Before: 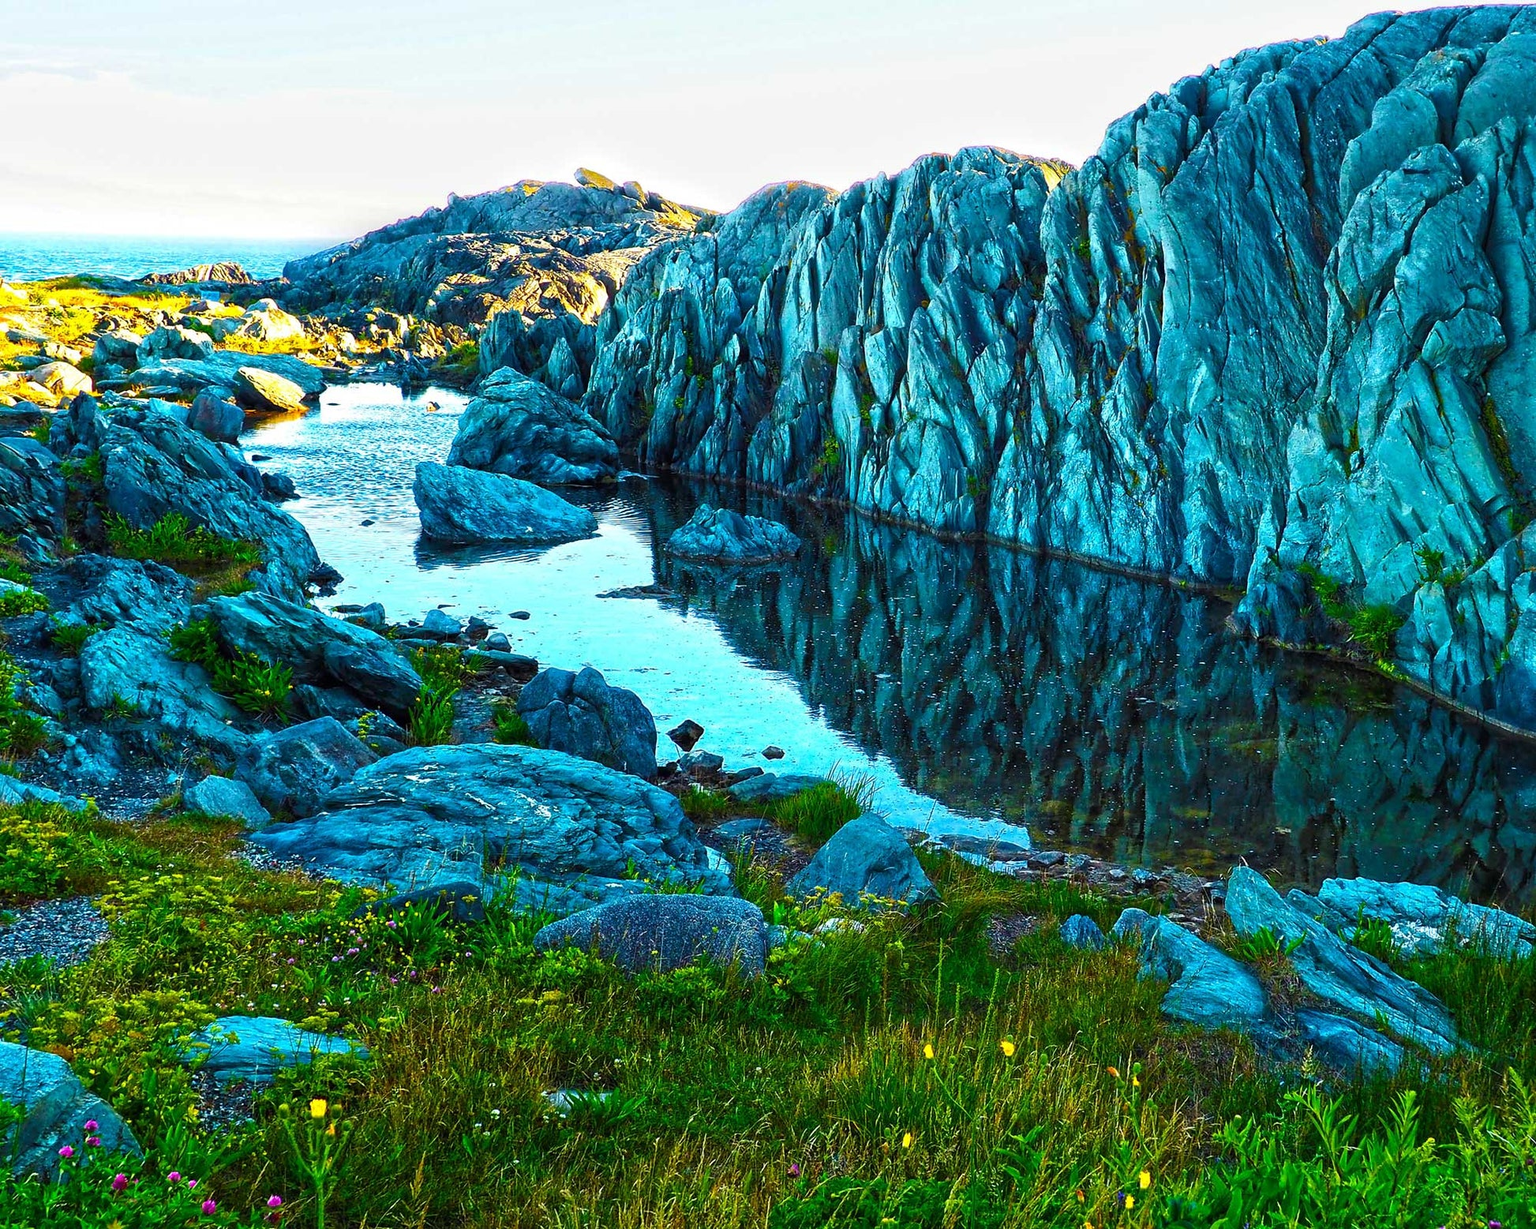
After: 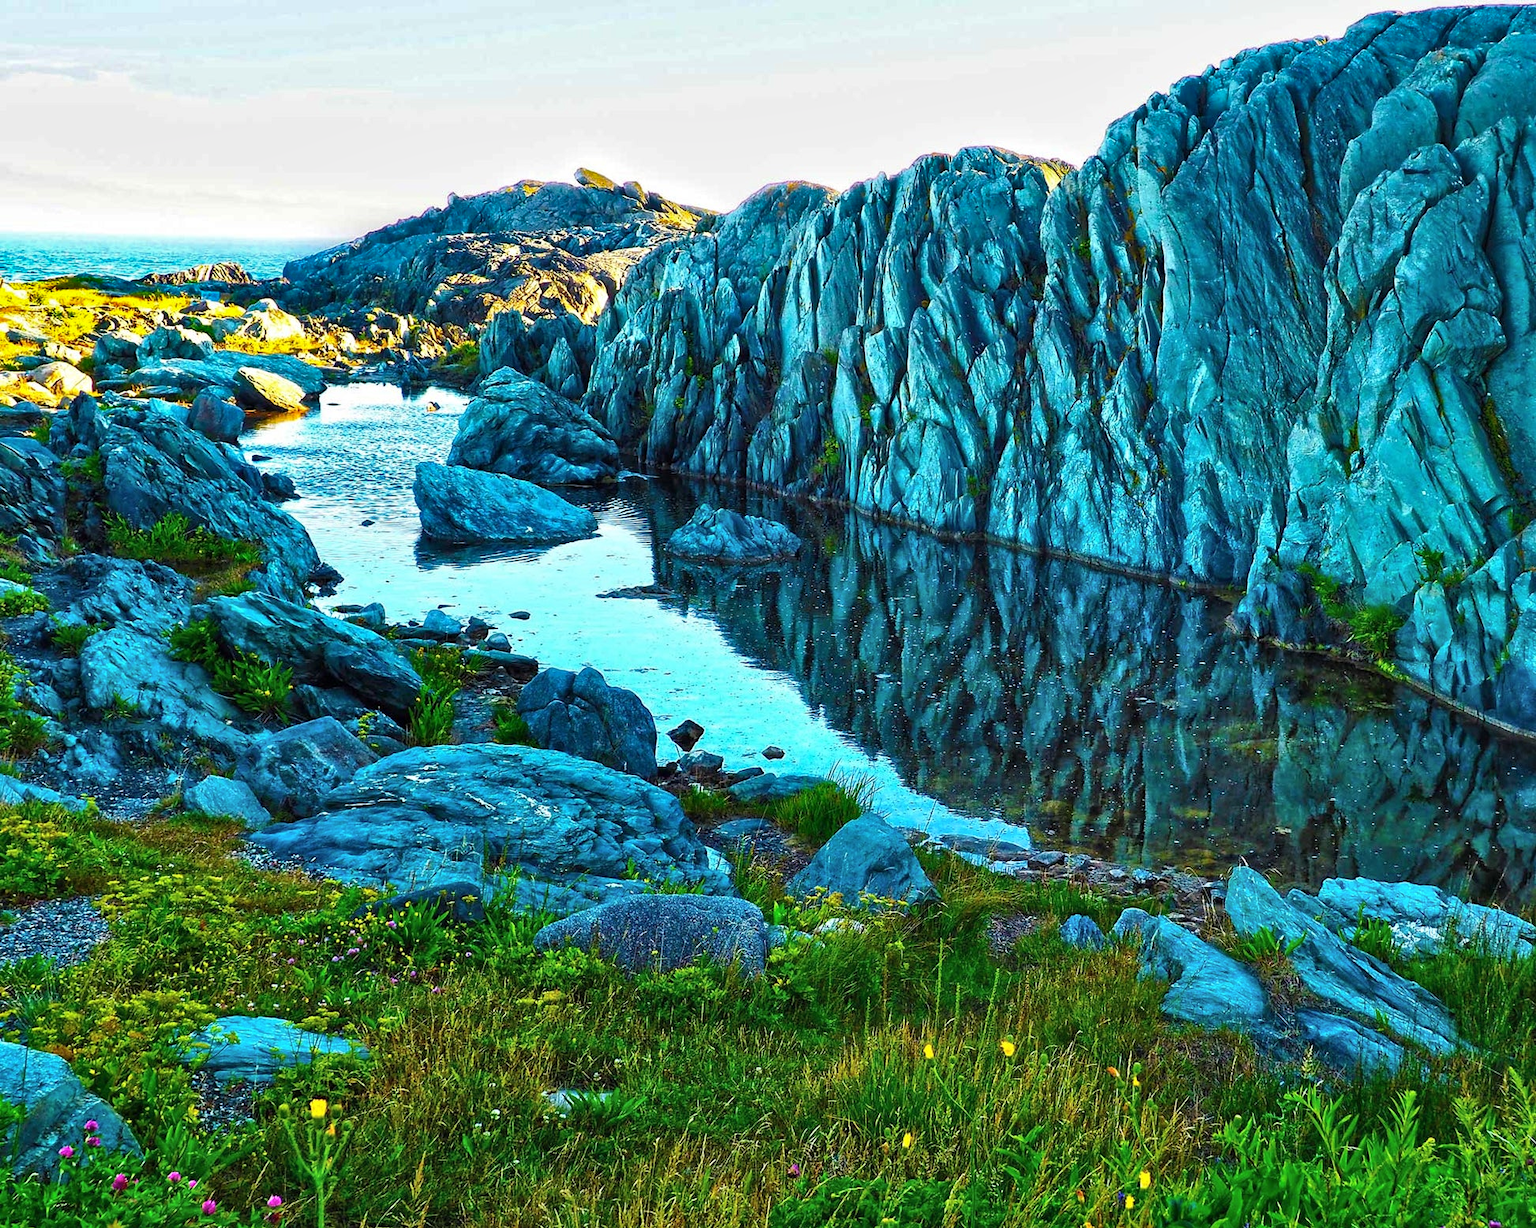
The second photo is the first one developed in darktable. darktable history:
shadows and highlights: shadows 60, soften with gaussian
tone equalizer: on, module defaults
